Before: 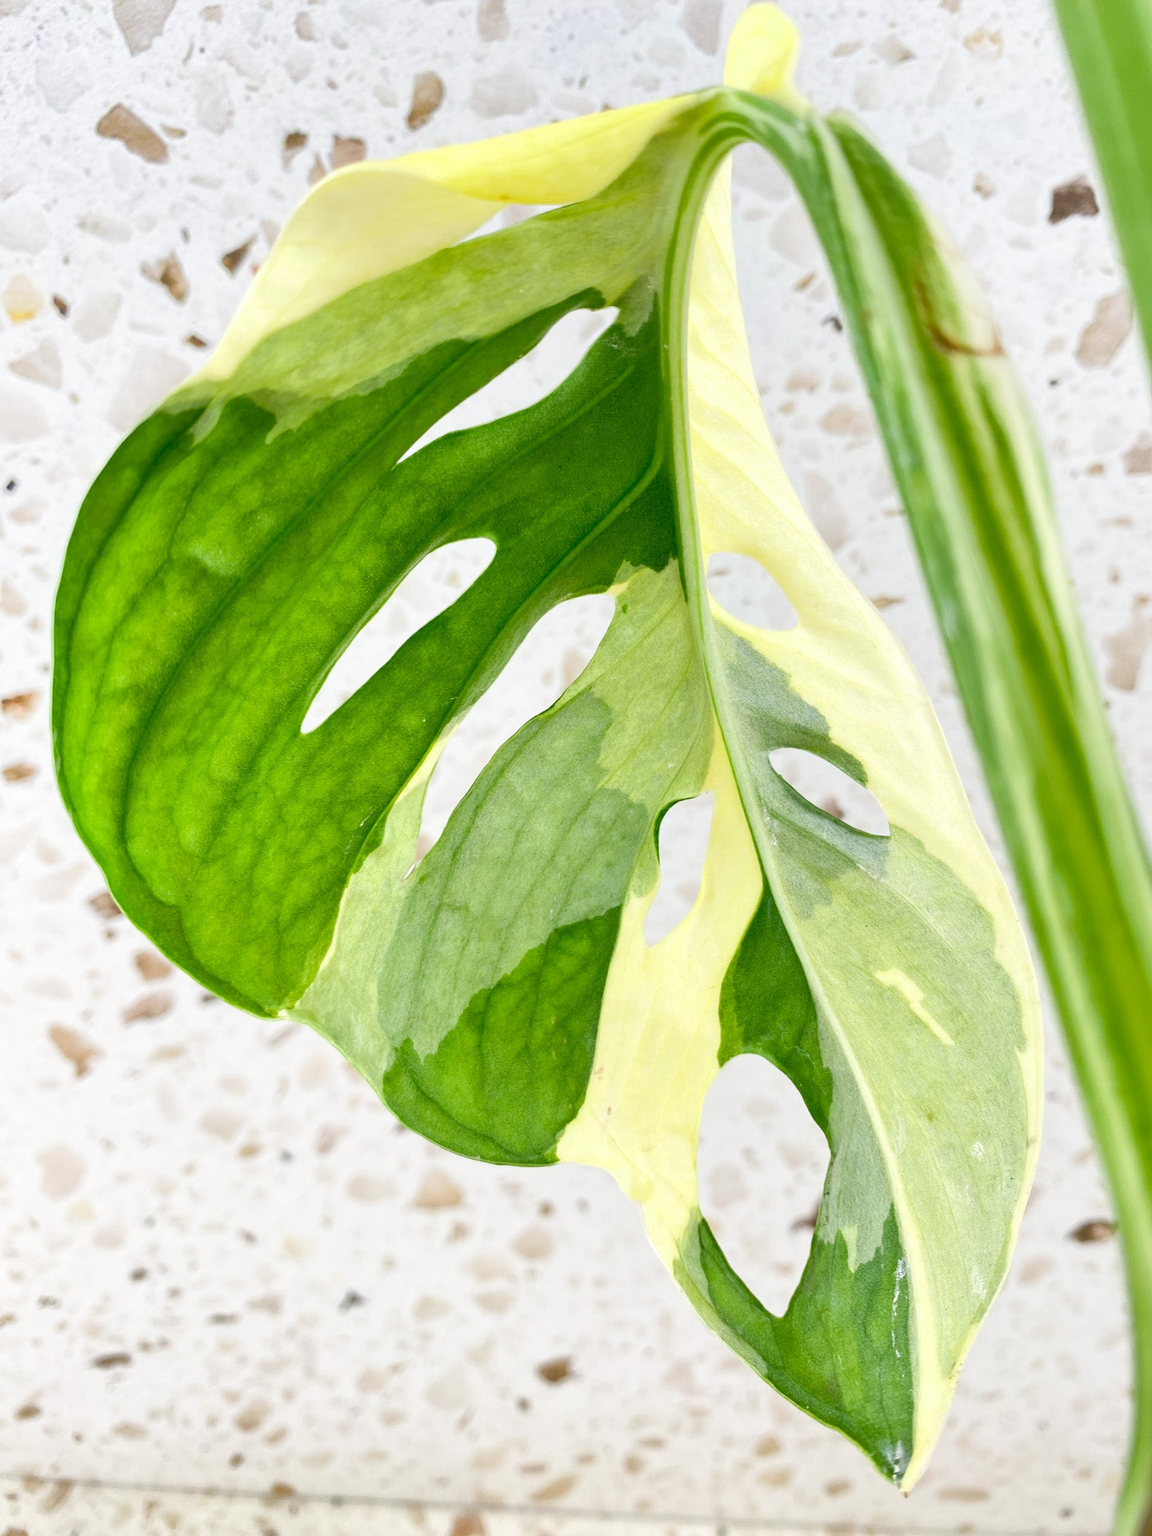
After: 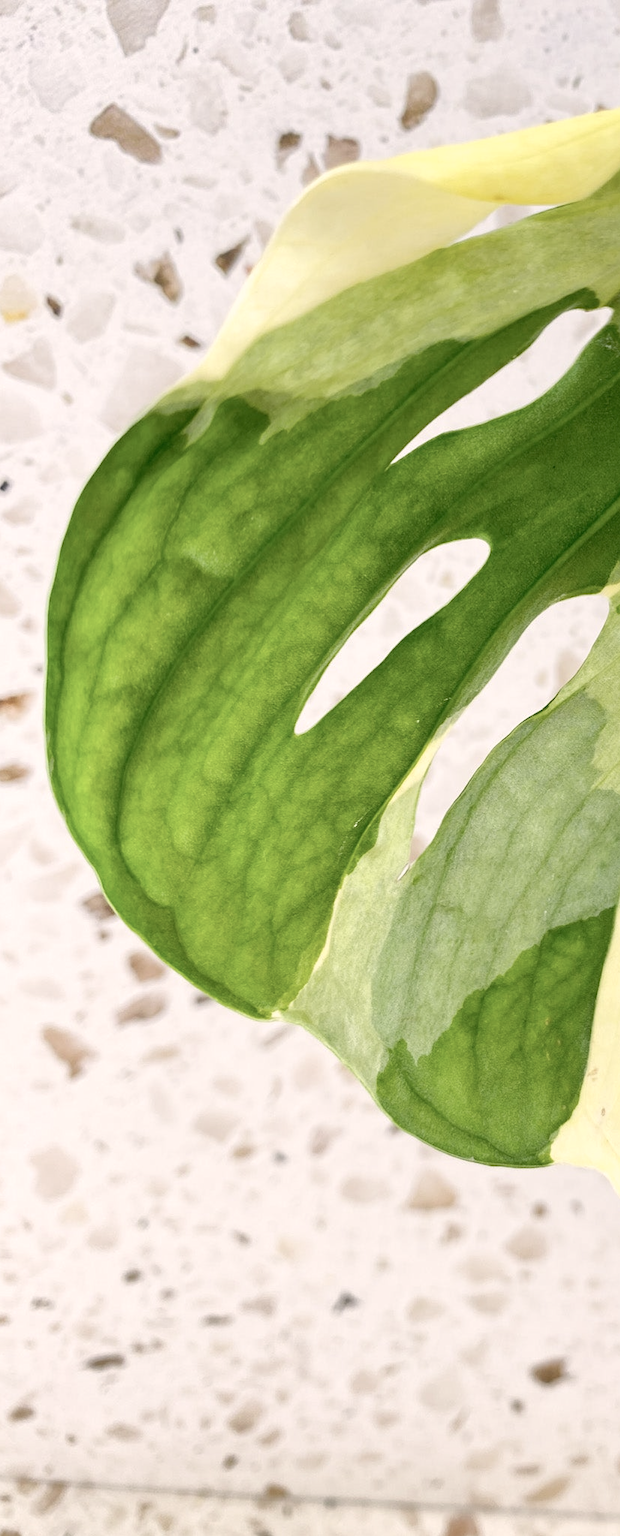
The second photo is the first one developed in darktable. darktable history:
crop: left 0.587%, right 45.588%, bottom 0.086%
color correction: highlights a* 5.59, highlights b* 5.24, saturation 0.68
exposure: black level correction 0.009, compensate highlight preservation false
